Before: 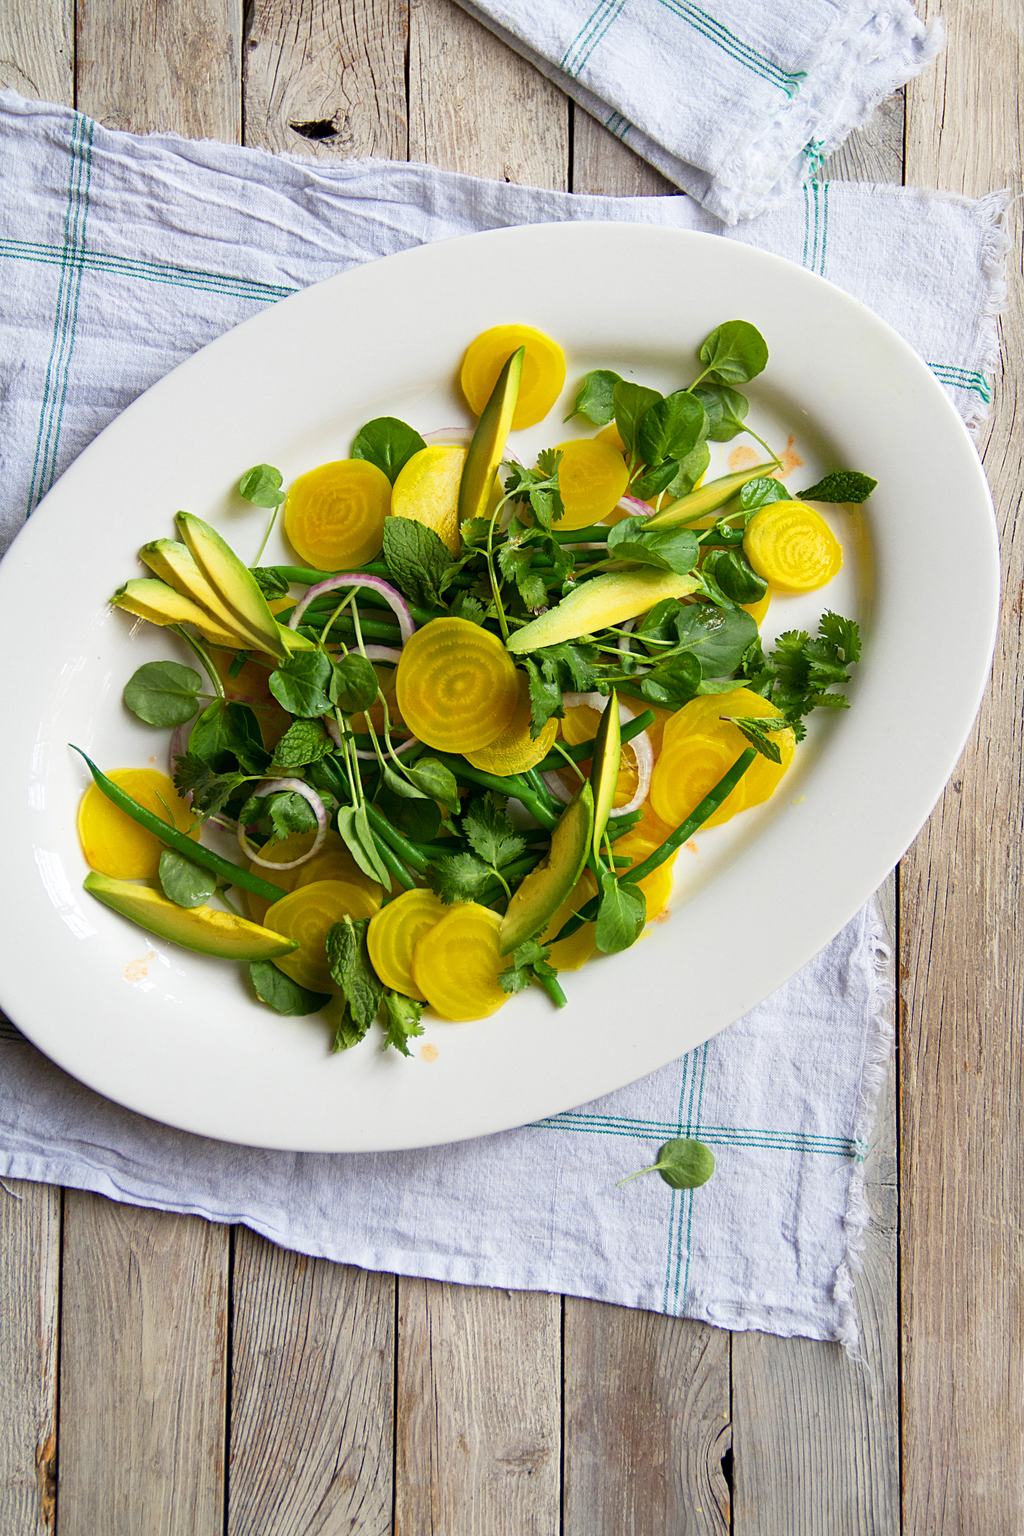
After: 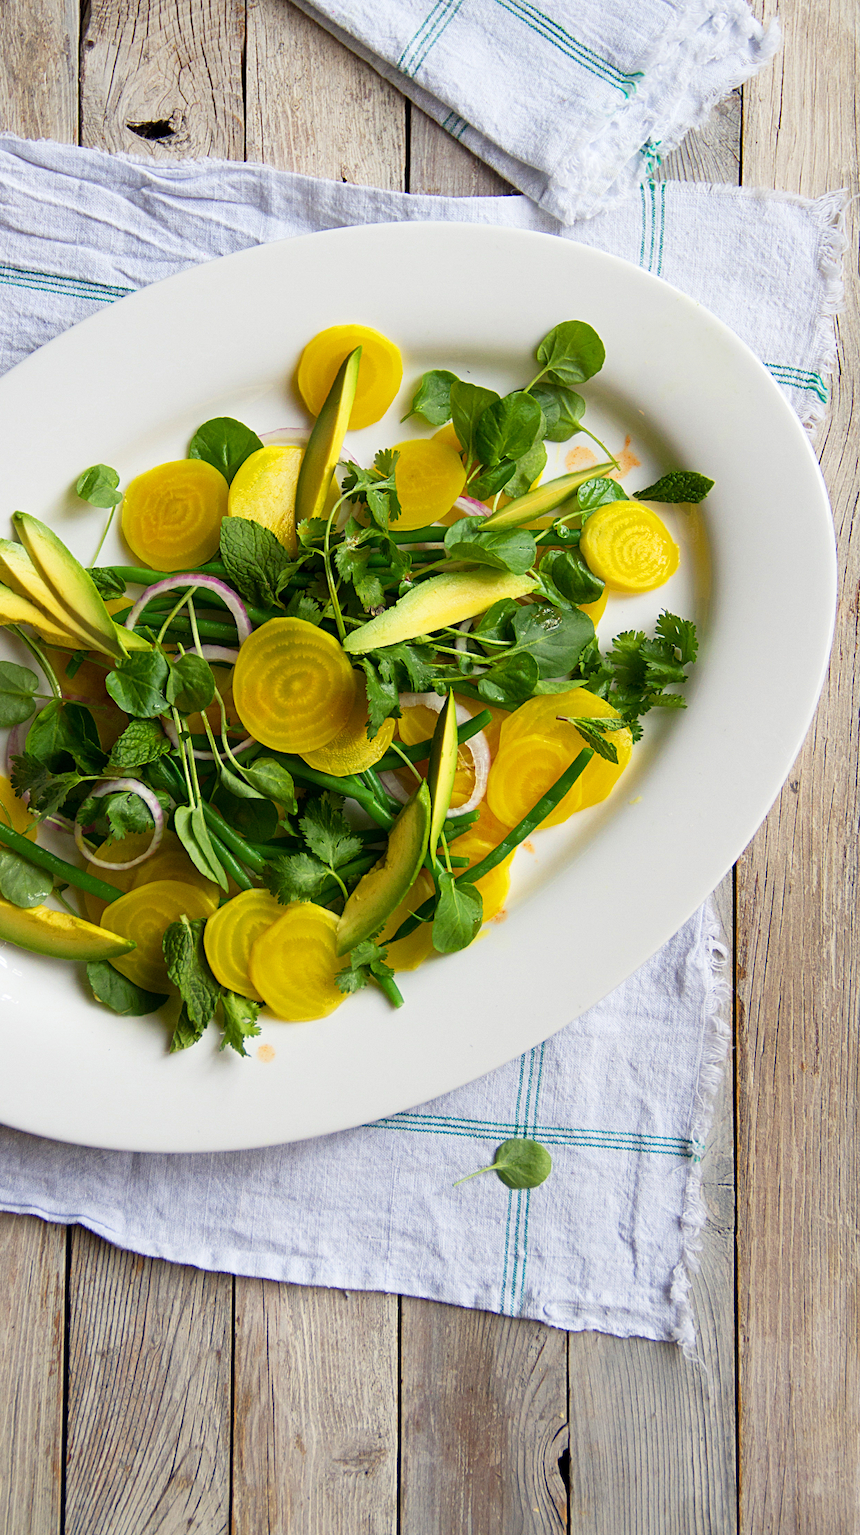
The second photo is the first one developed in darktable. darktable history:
crop: left 15.945%
